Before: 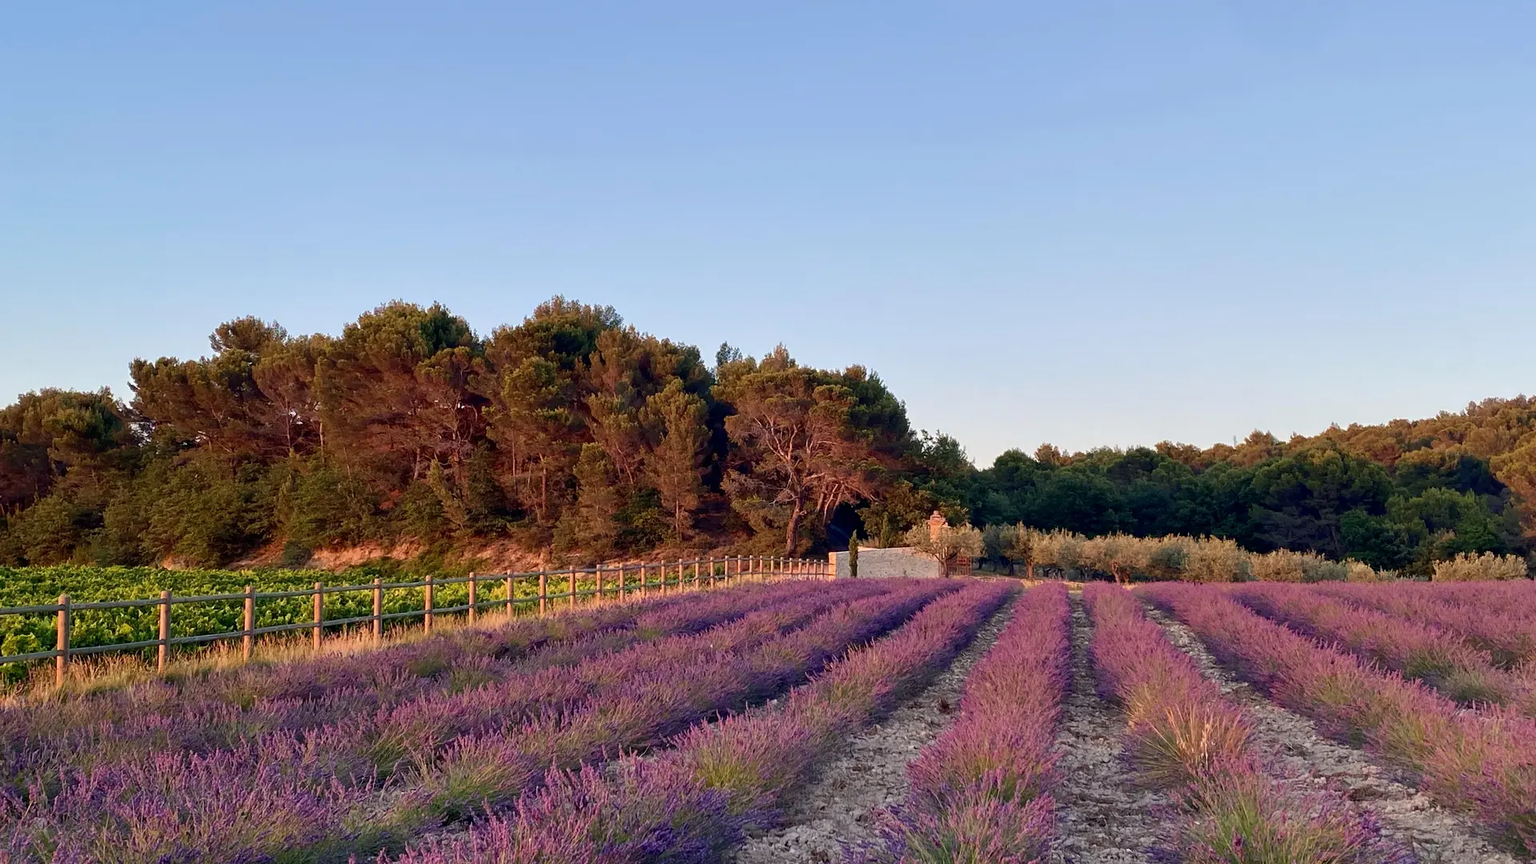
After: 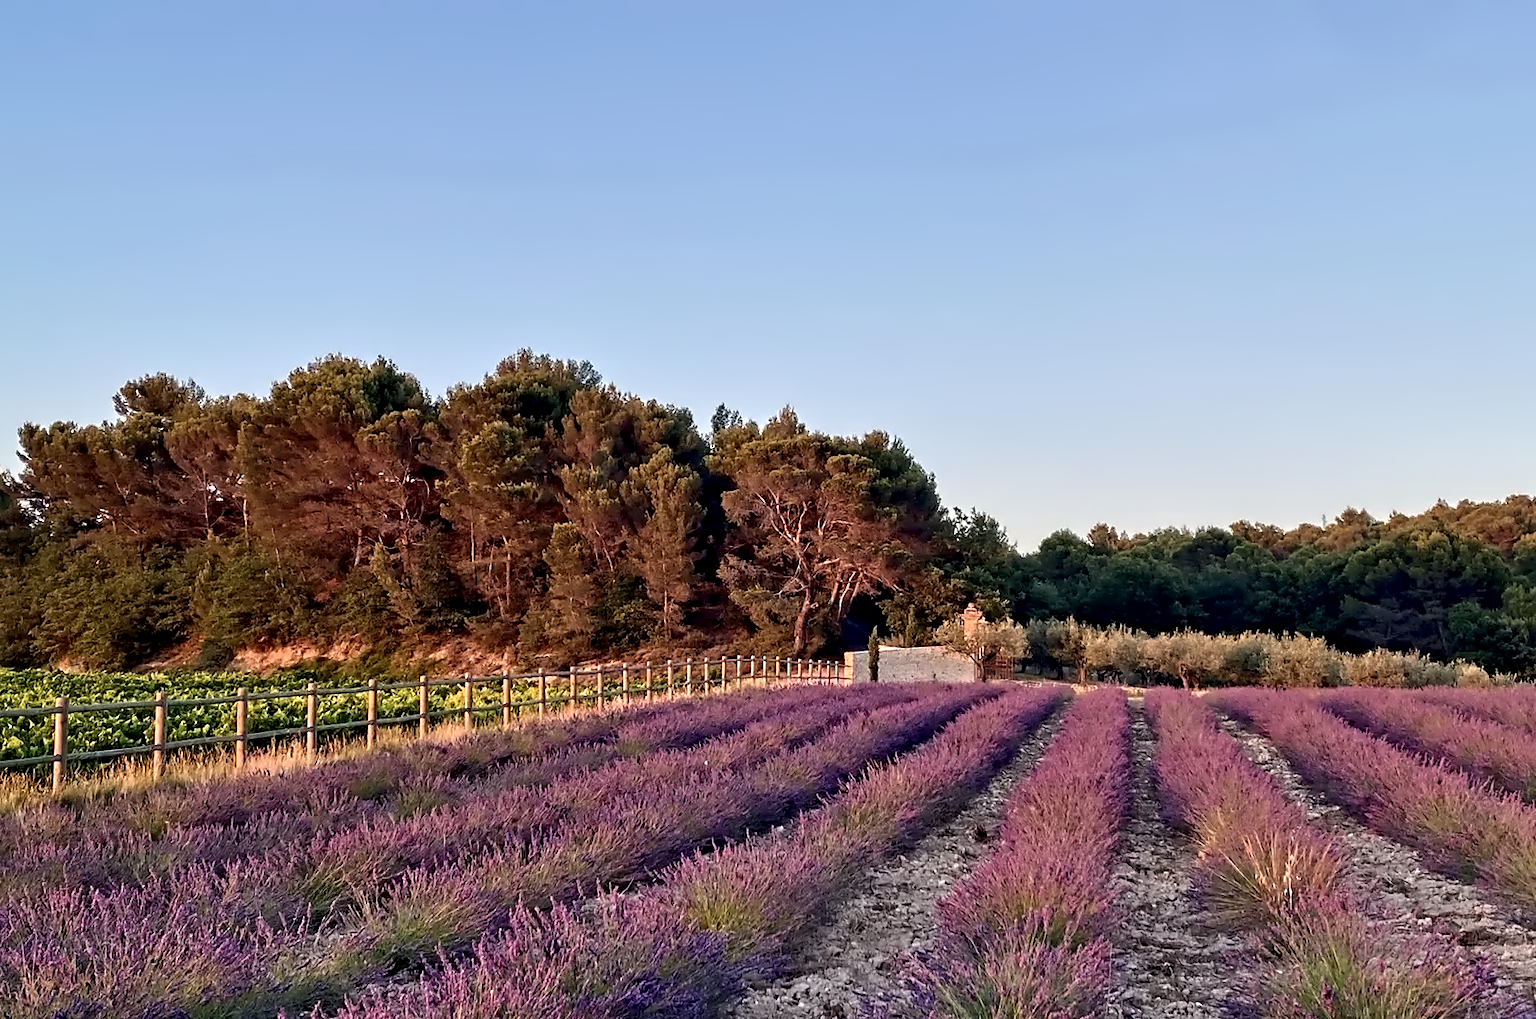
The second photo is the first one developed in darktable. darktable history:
crop: left 7.435%, right 7.838%
contrast equalizer: y [[0.5, 0.542, 0.583, 0.625, 0.667, 0.708], [0.5 ×6], [0.5 ×6], [0, 0.033, 0.067, 0.1, 0.133, 0.167], [0, 0.05, 0.1, 0.15, 0.2, 0.25]]
